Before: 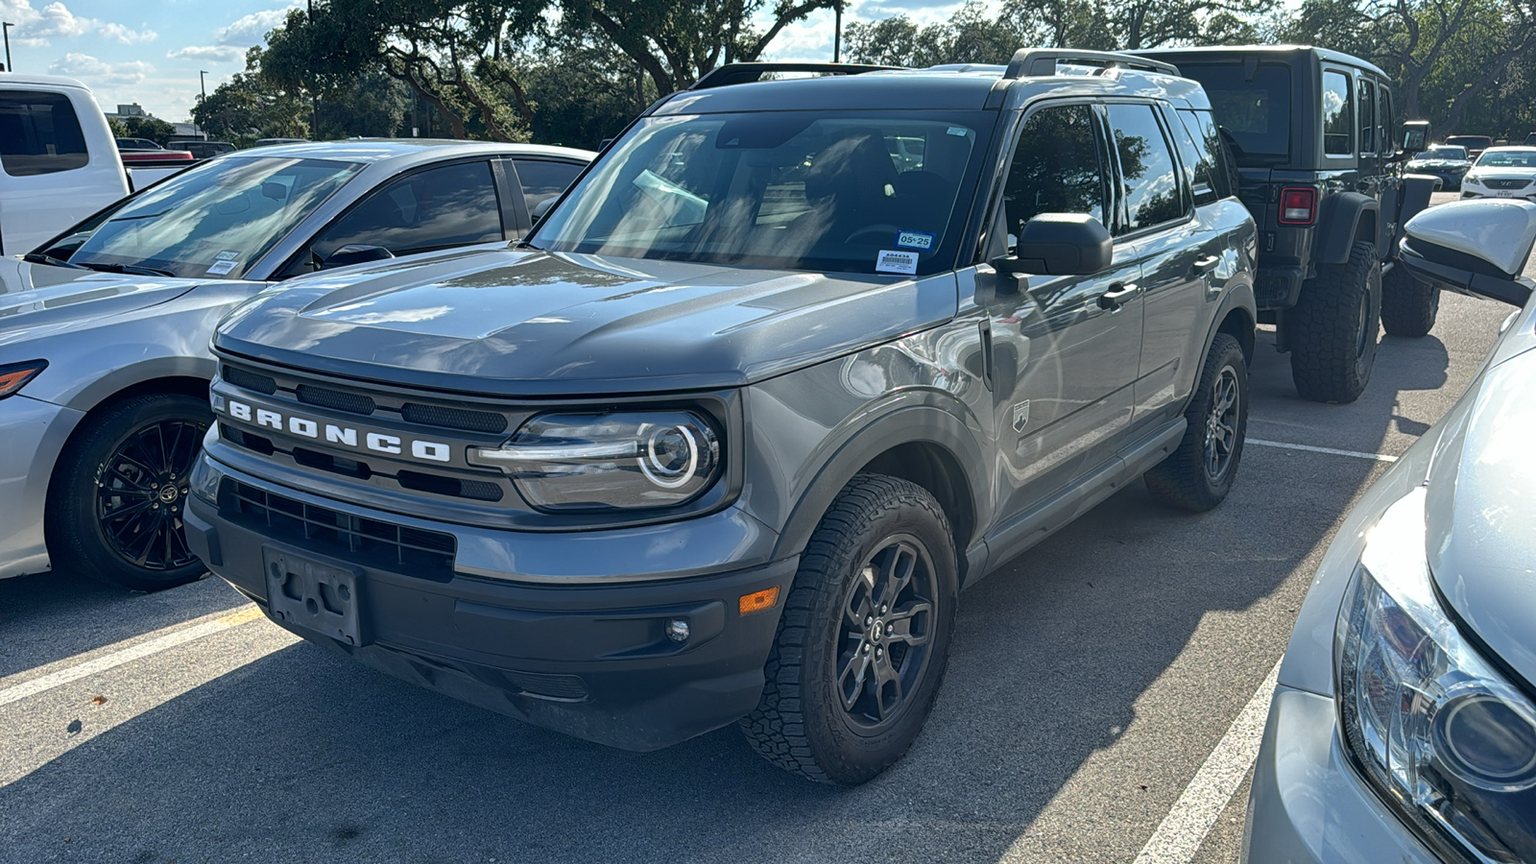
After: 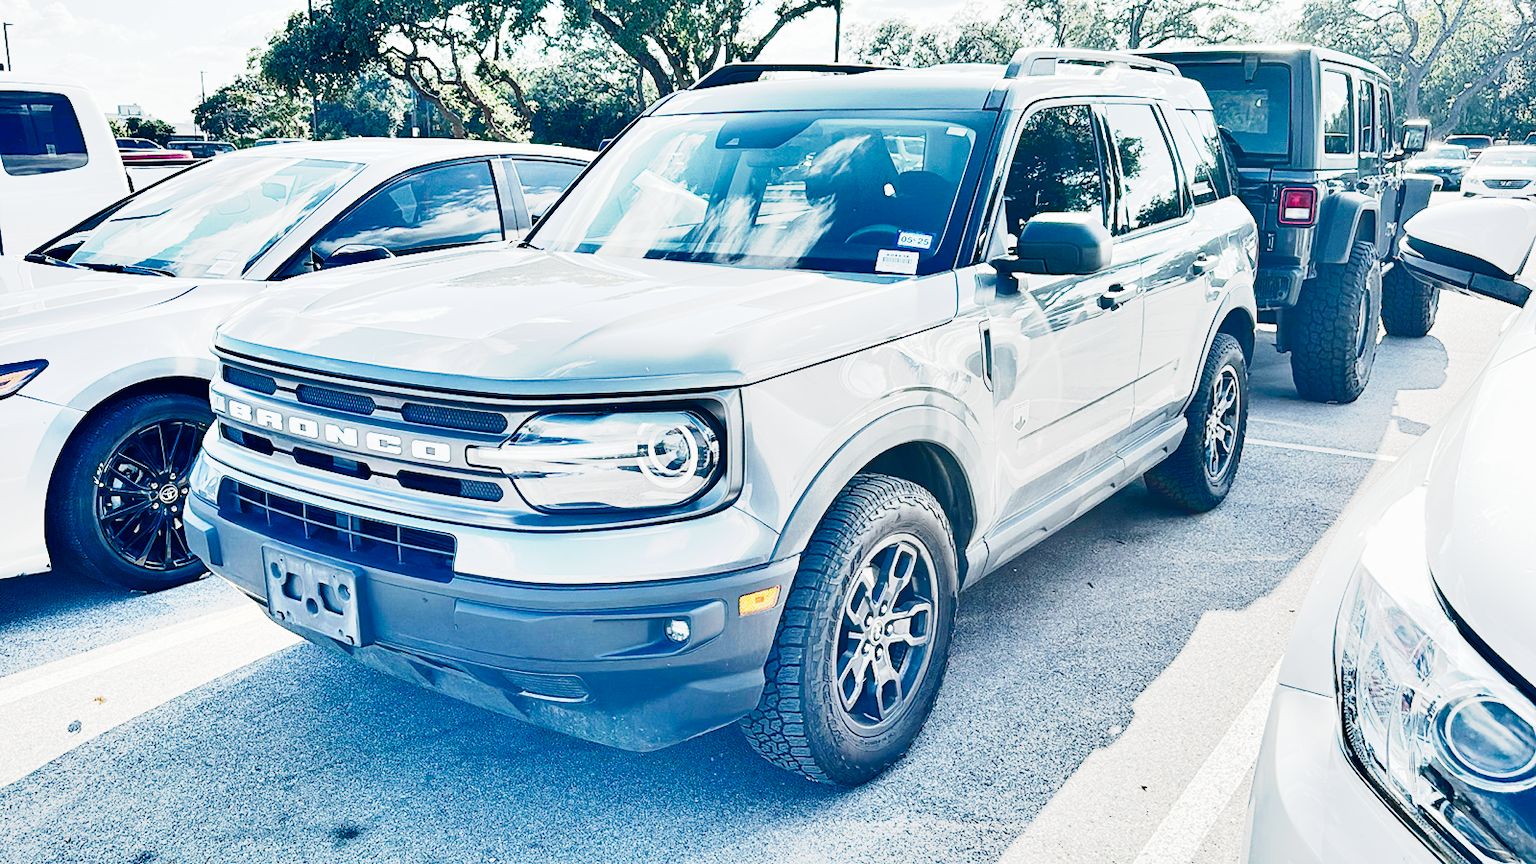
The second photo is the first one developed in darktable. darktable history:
exposure: black level correction 0, exposure 1.662 EV, compensate highlight preservation false
tone equalizer: -8 EV -0.716 EV, -7 EV -0.692 EV, -6 EV -0.624 EV, -5 EV -0.417 EV, -3 EV 0.394 EV, -2 EV 0.6 EV, -1 EV 0.692 EV, +0 EV 0.728 EV, luminance estimator HSV value / RGB max
shadows and highlights: white point adjustment -3.67, highlights -63.54, soften with gaussian
base curve: curves: ch0 [(0, 0) (0.007, 0.004) (0.027, 0.03) (0.046, 0.07) (0.207, 0.54) (0.442, 0.872) (0.673, 0.972) (1, 1)], preserve colors none
